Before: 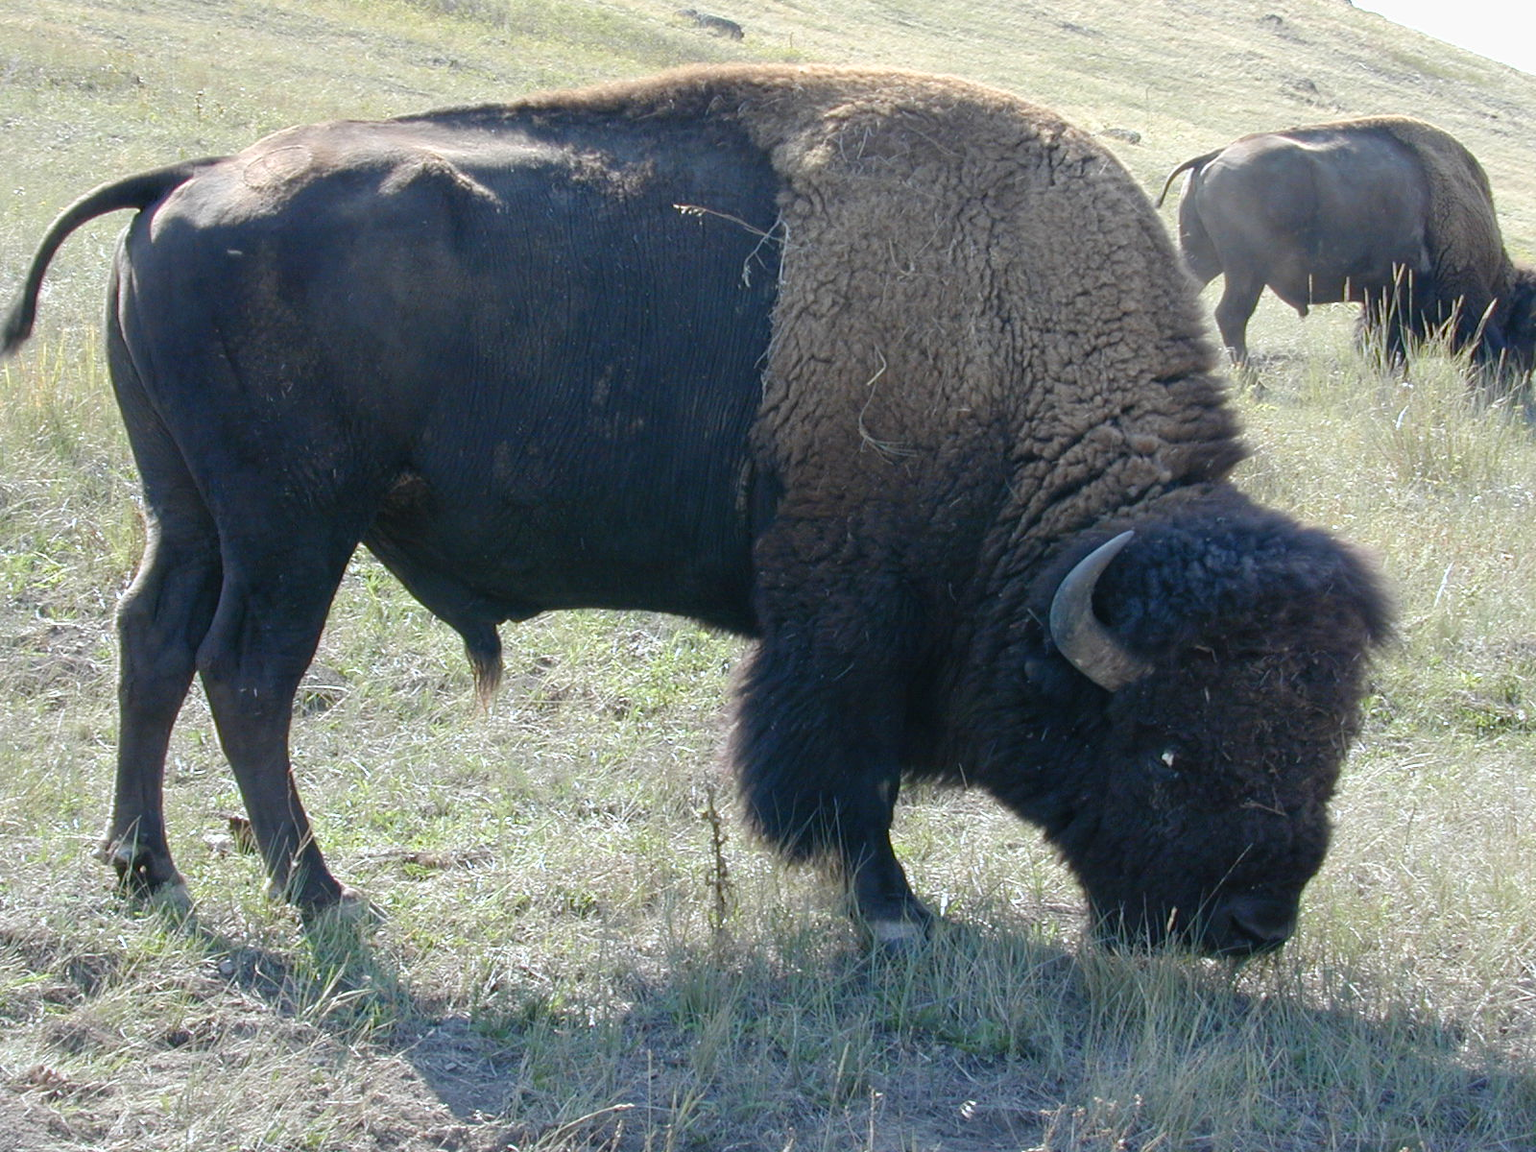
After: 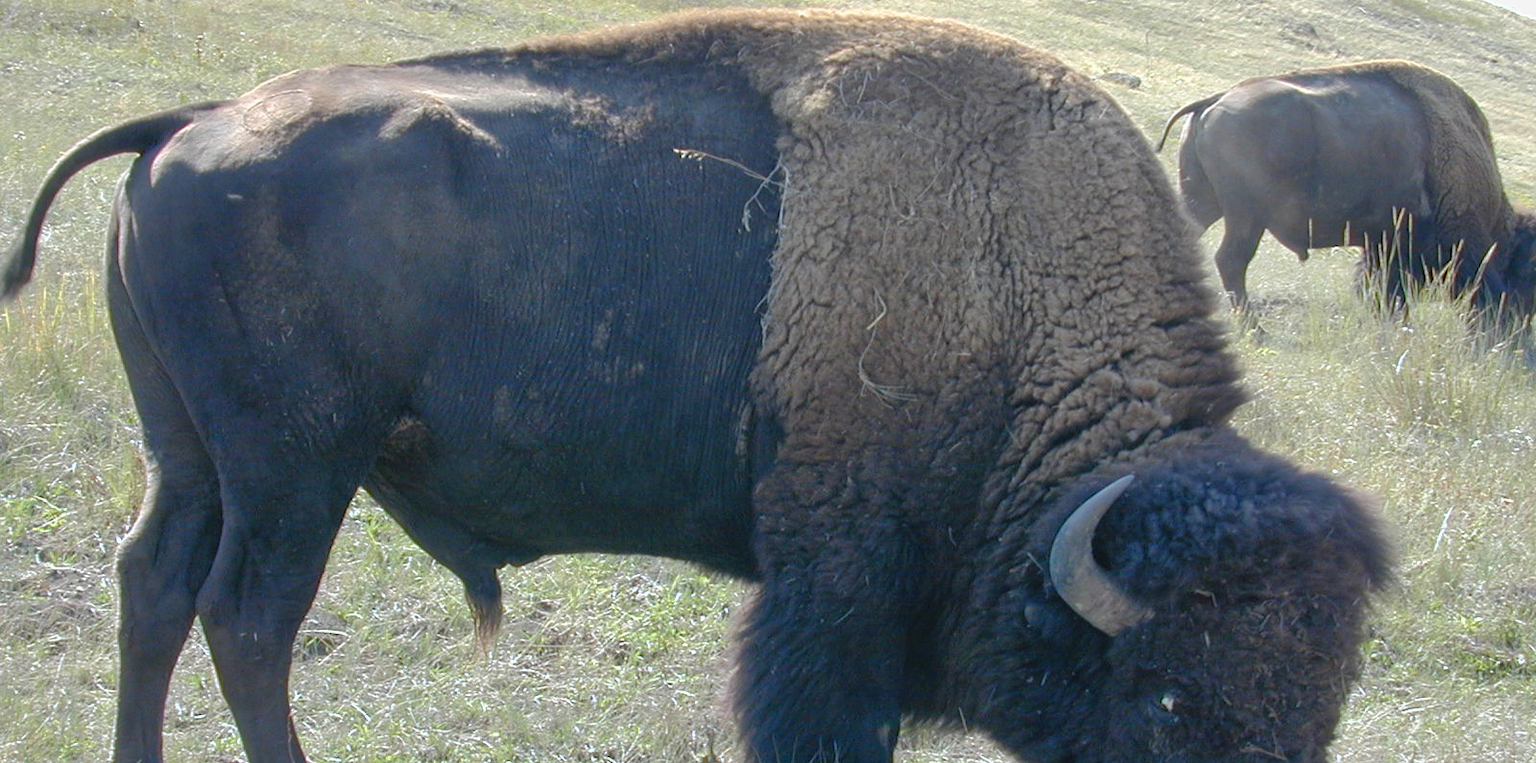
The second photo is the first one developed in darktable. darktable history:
crop and rotate: top 4.847%, bottom 28.82%
shadows and highlights: on, module defaults
